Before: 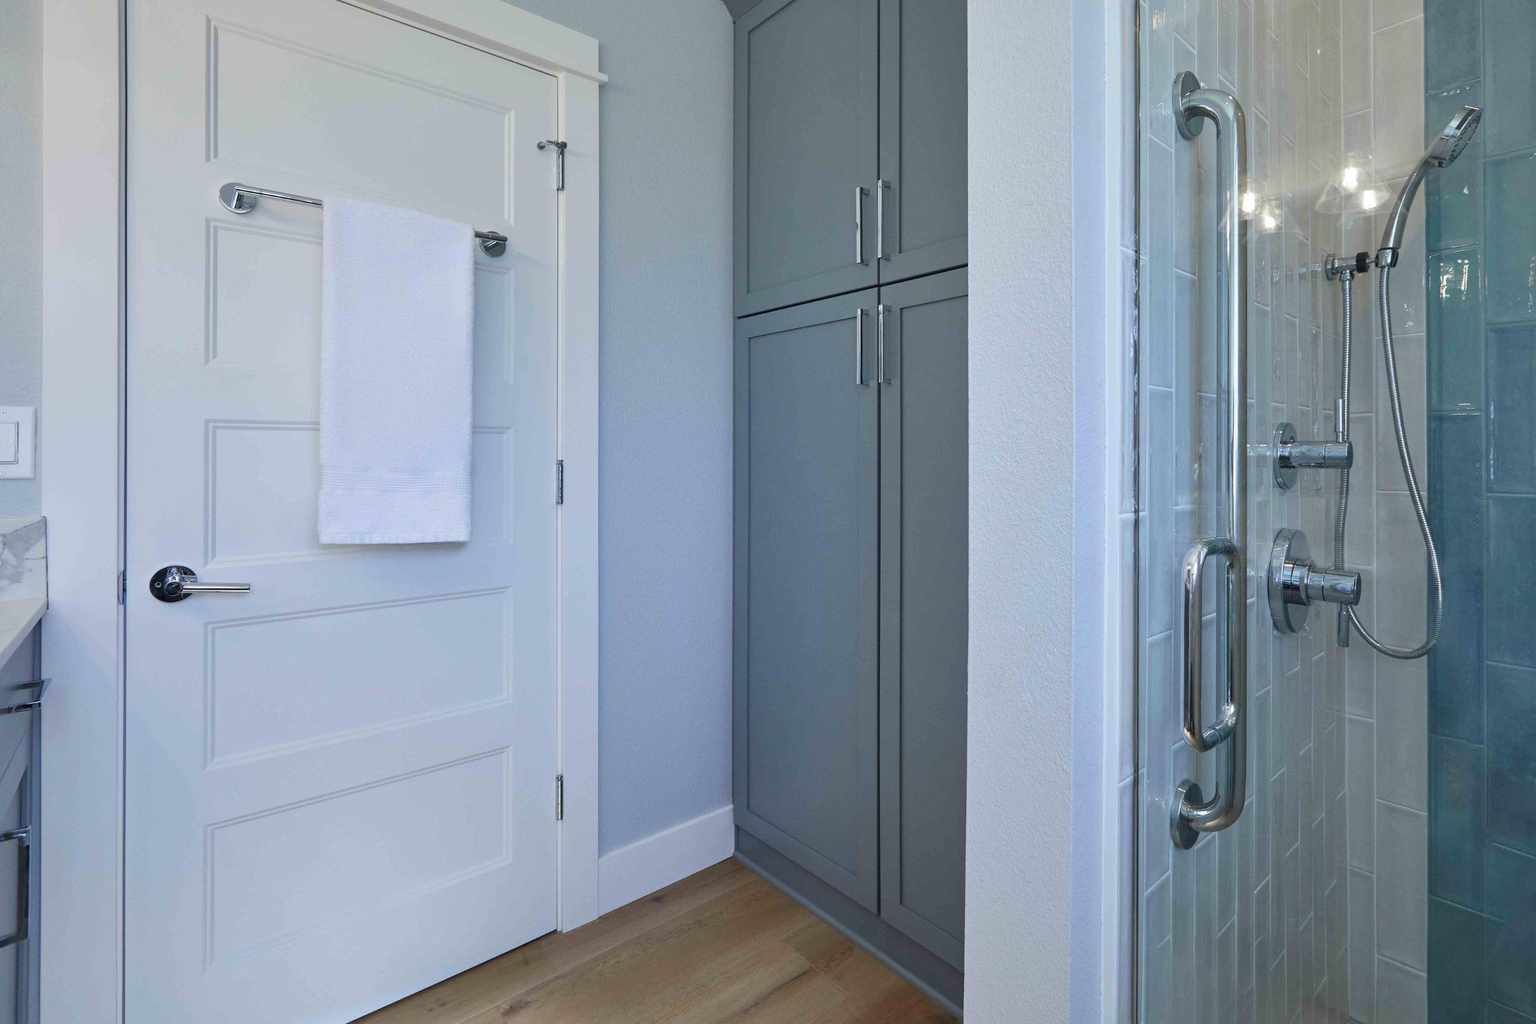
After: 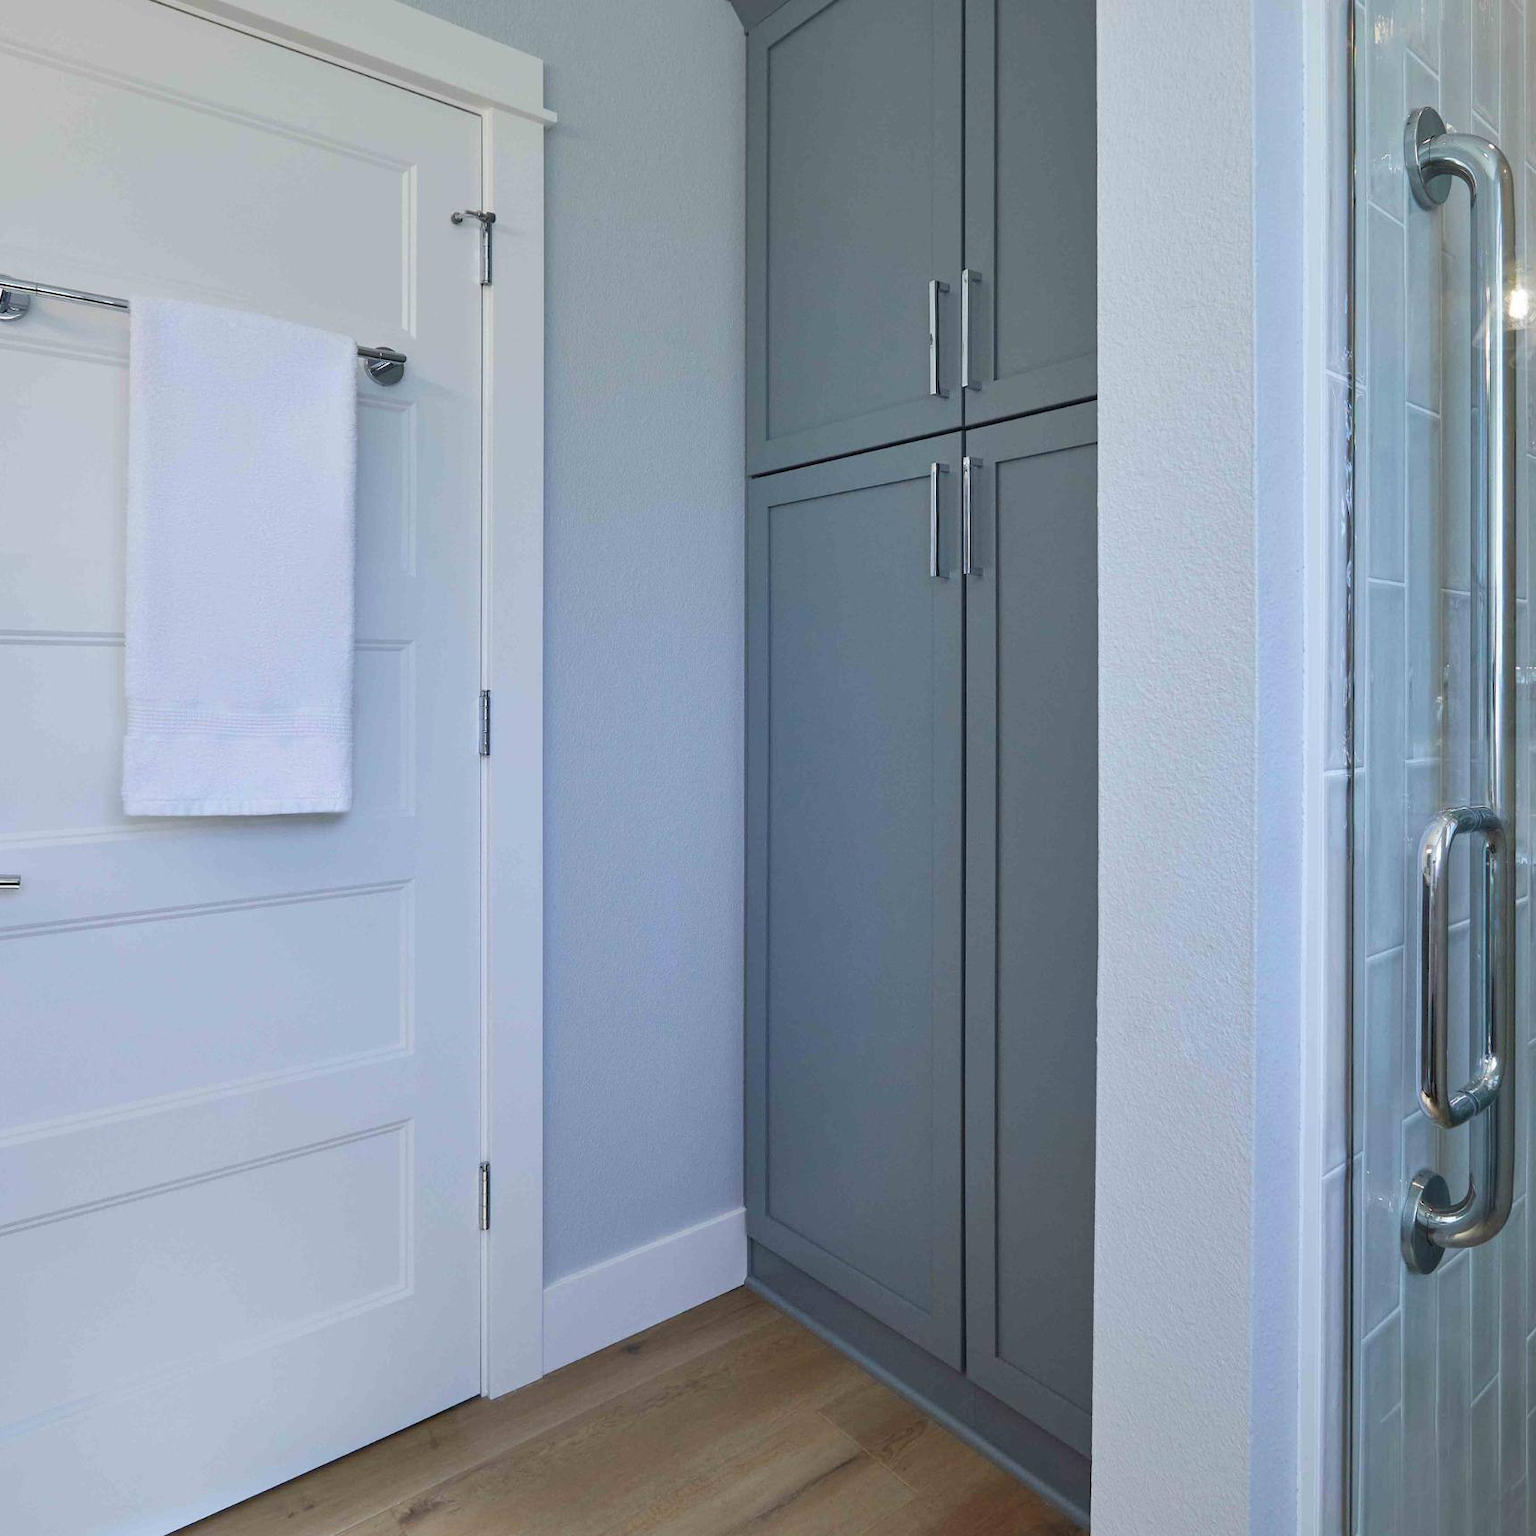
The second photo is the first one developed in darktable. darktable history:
crop: left 15.408%, right 17.905%
color correction: highlights b* 0.057
